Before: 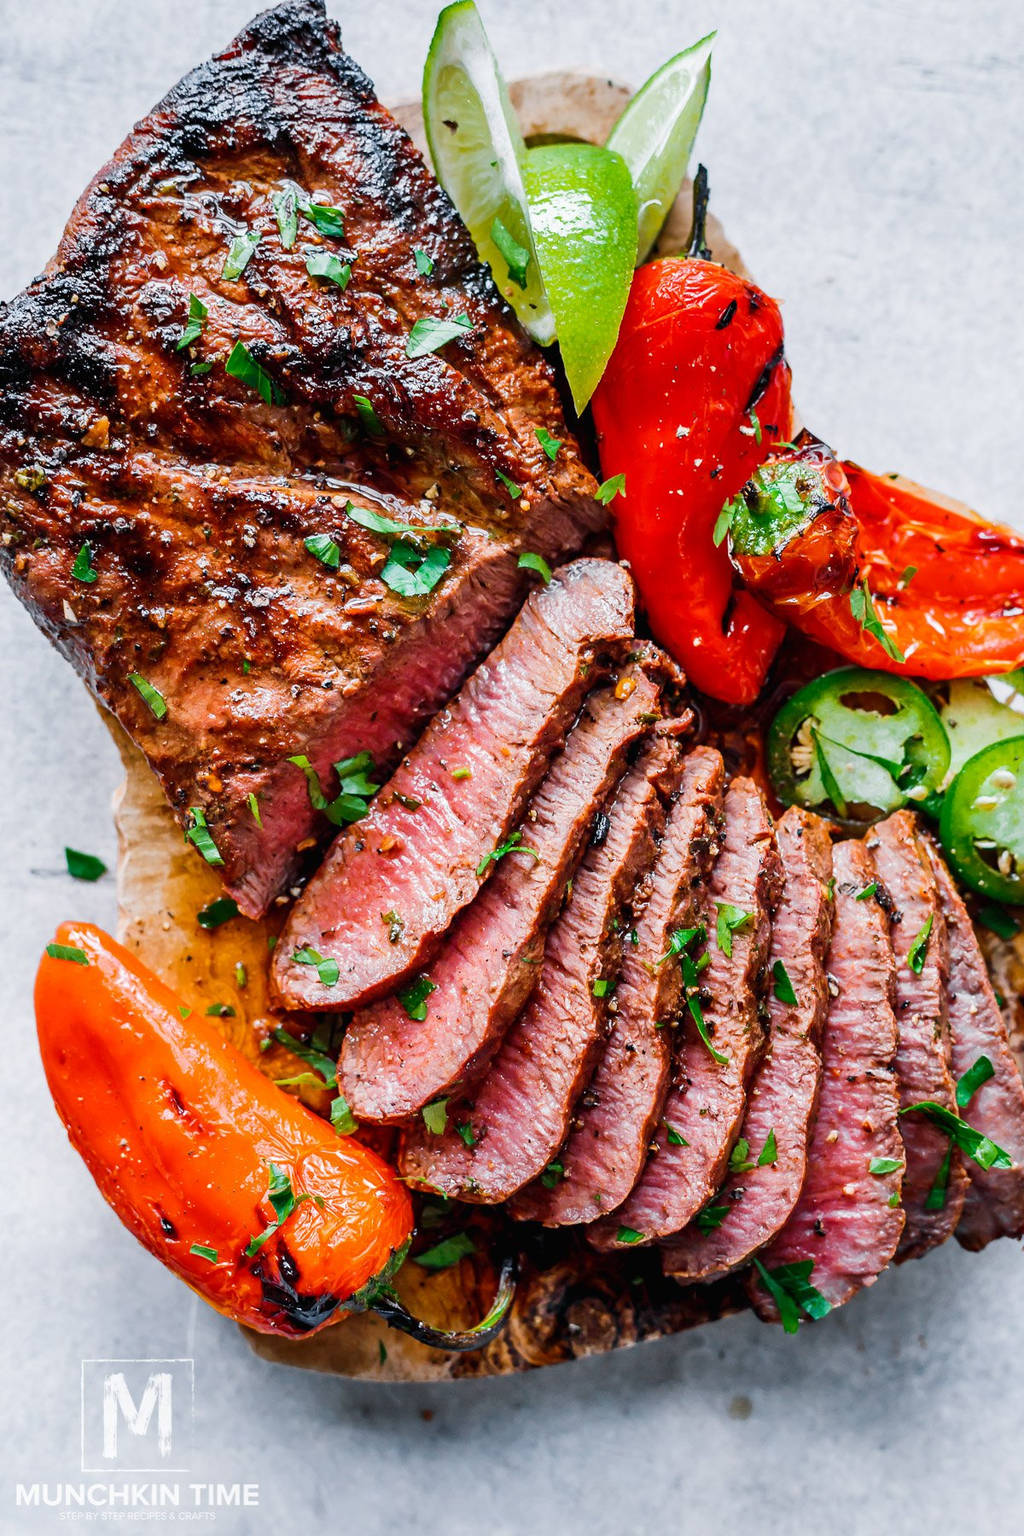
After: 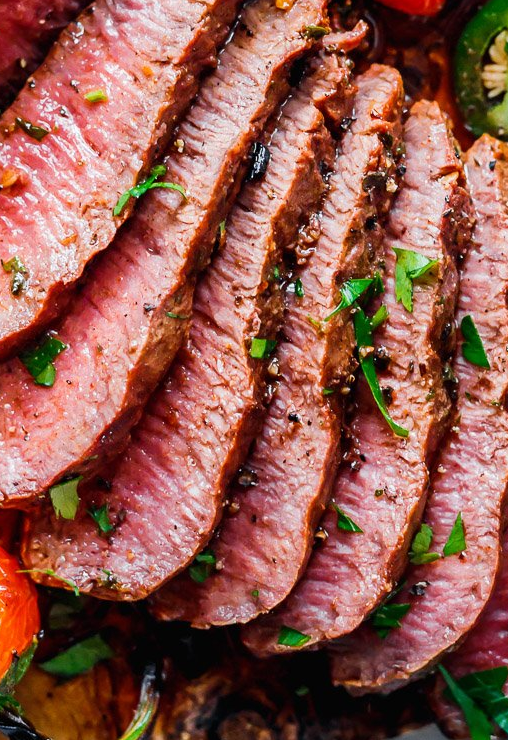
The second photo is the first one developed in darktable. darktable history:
crop: left 37.135%, top 45.052%, right 20.51%, bottom 13.832%
